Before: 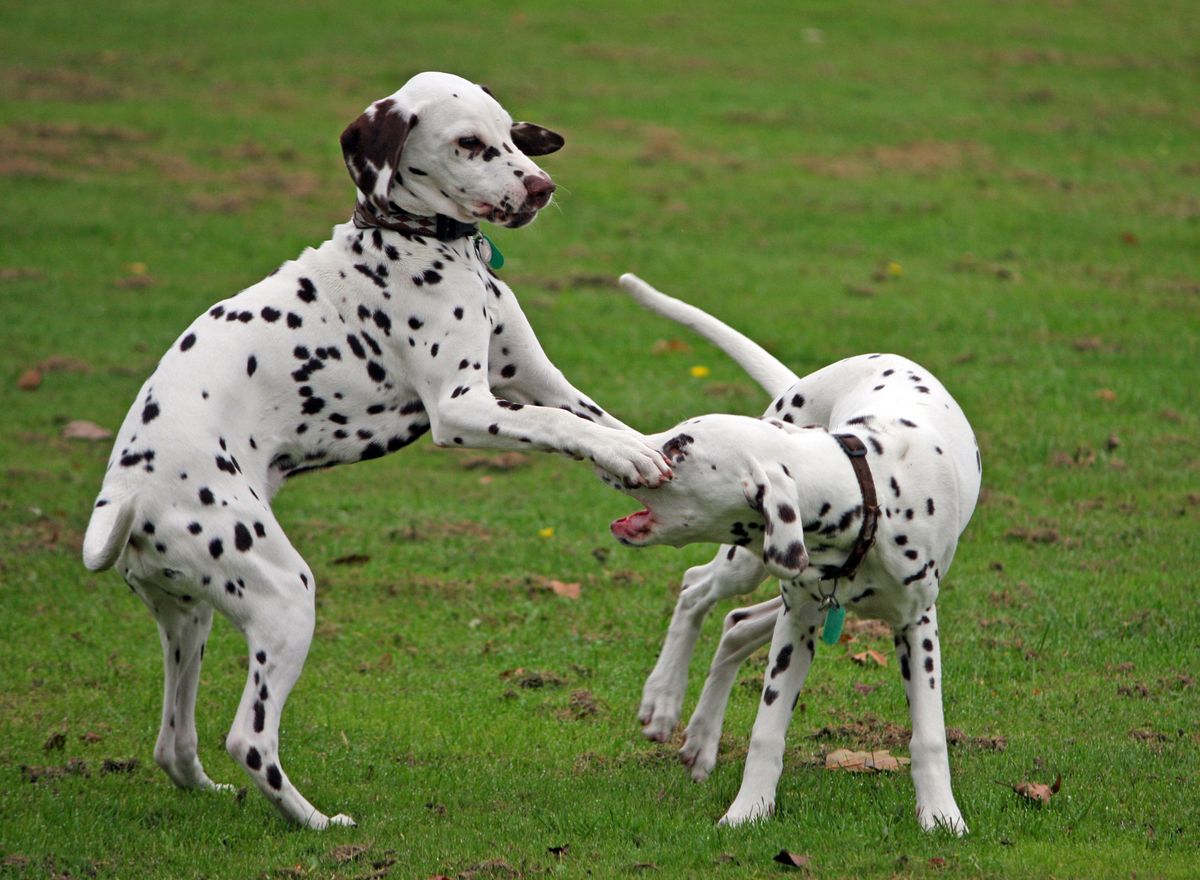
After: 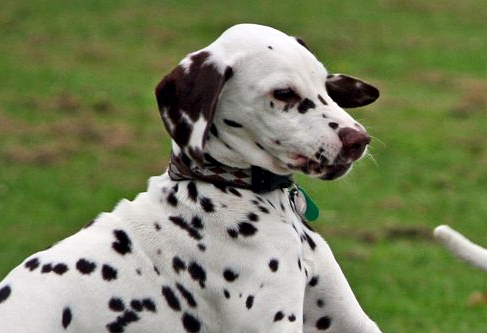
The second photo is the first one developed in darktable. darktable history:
crop: left 15.452%, top 5.459%, right 43.956%, bottom 56.62%
local contrast: mode bilateral grid, contrast 20, coarseness 50, detail 150%, midtone range 0.2
